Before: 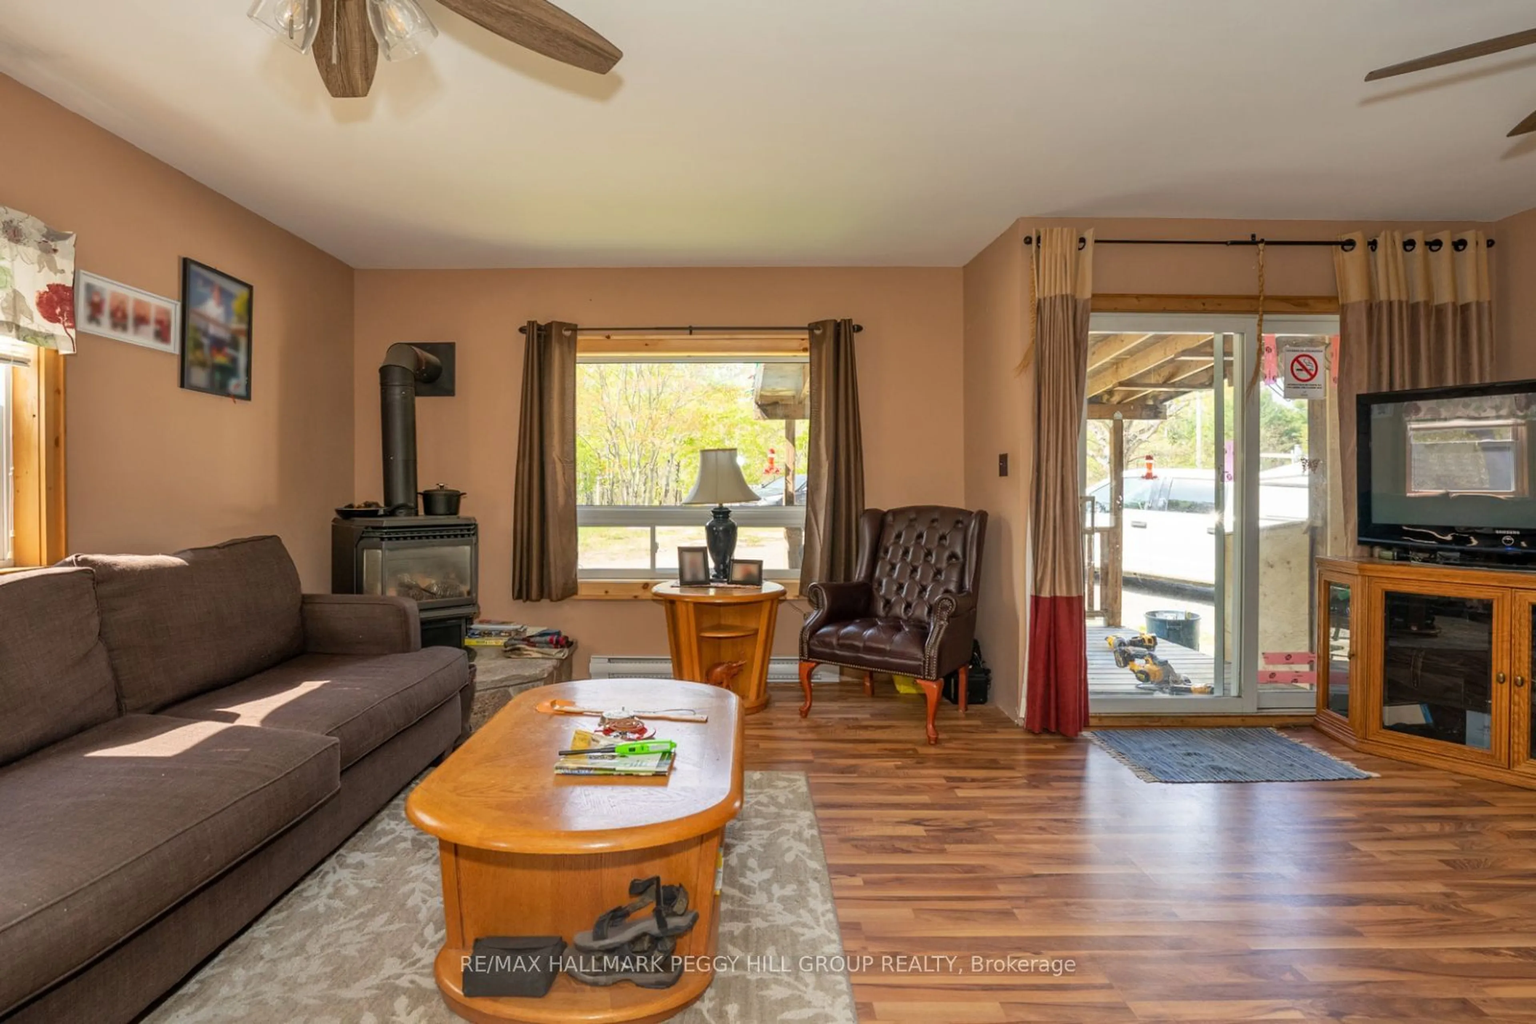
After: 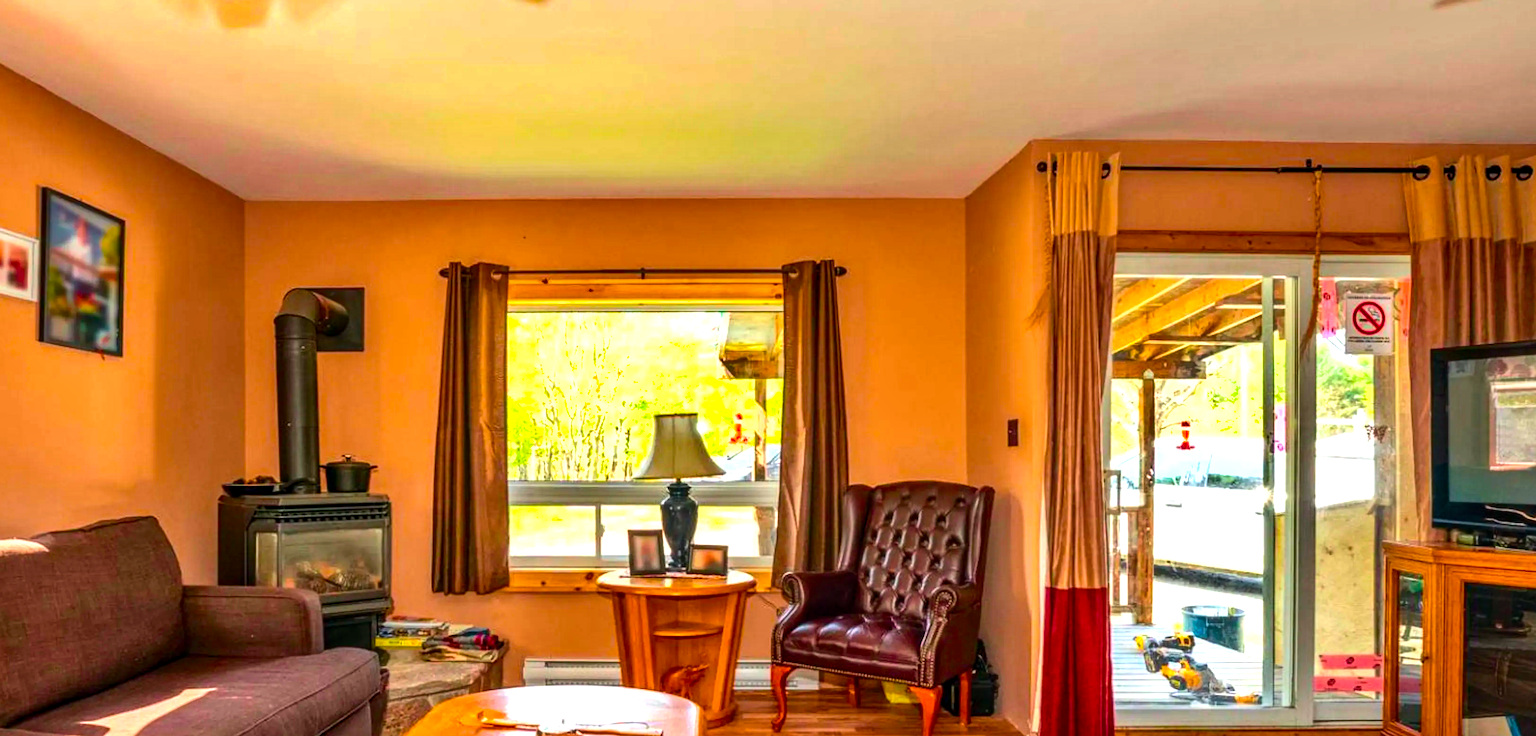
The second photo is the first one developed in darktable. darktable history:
crop and rotate: left 9.635%, top 9.732%, right 5.854%, bottom 29.434%
color balance rgb: perceptual saturation grading › global saturation 25.068%, perceptual brilliance grading › global brilliance 11.652%, perceptual brilliance grading › highlights 15.086%, global vibrance 45.503%
tone curve: curves: ch0 [(0, 0.025) (0.15, 0.143) (0.452, 0.486) (0.751, 0.788) (1, 0.961)]; ch1 [(0, 0) (0.416, 0.4) (0.476, 0.469) (0.497, 0.494) (0.546, 0.571) (0.566, 0.607) (0.62, 0.657) (1, 1)]; ch2 [(0, 0) (0.386, 0.397) (0.505, 0.498) (0.547, 0.546) (0.579, 0.58) (1, 1)], color space Lab, independent channels, preserve colors none
color correction: highlights b* -0.004, saturation 1.12
shadows and highlights: shadows 43.56, white point adjustment -1.44, soften with gaussian
local contrast: detail 130%
